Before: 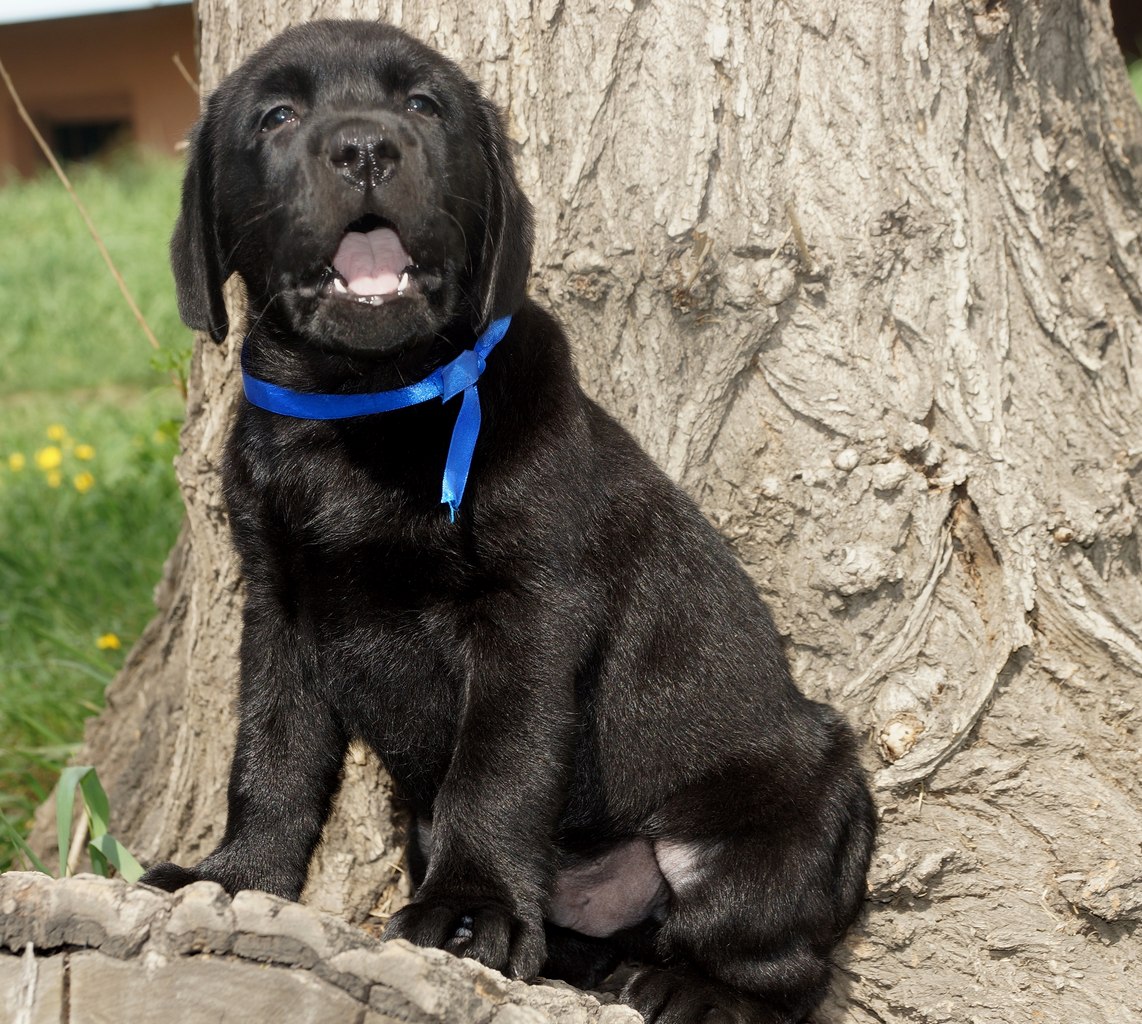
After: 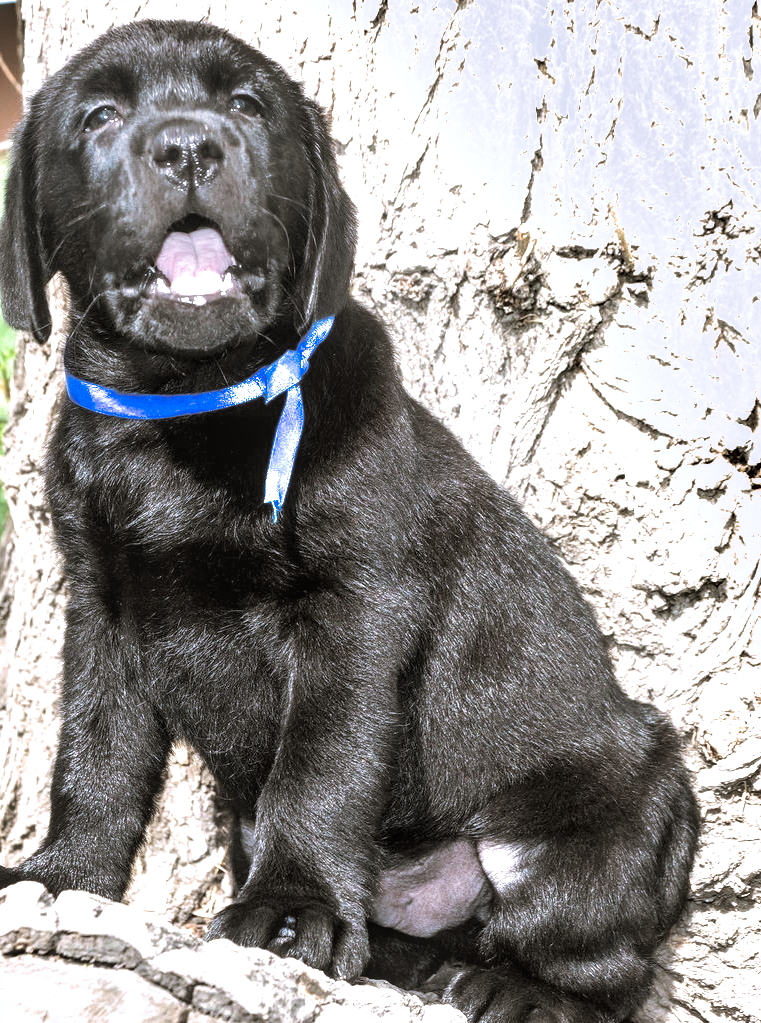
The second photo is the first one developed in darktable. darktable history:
exposure: black level correction 0, exposure 1.5 EV, compensate exposure bias true, compensate highlight preservation false
local contrast: on, module defaults
shadows and highlights: shadows 25, highlights -48, soften with gaussian
split-toning: shadows › hue 46.8°, shadows › saturation 0.17, highlights › hue 316.8°, highlights › saturation 0.27, balance -51.82
crop and rotate: left 15.546%, right 17.787%
color correction: highlights a* -2.24, highlights b* -18.1
